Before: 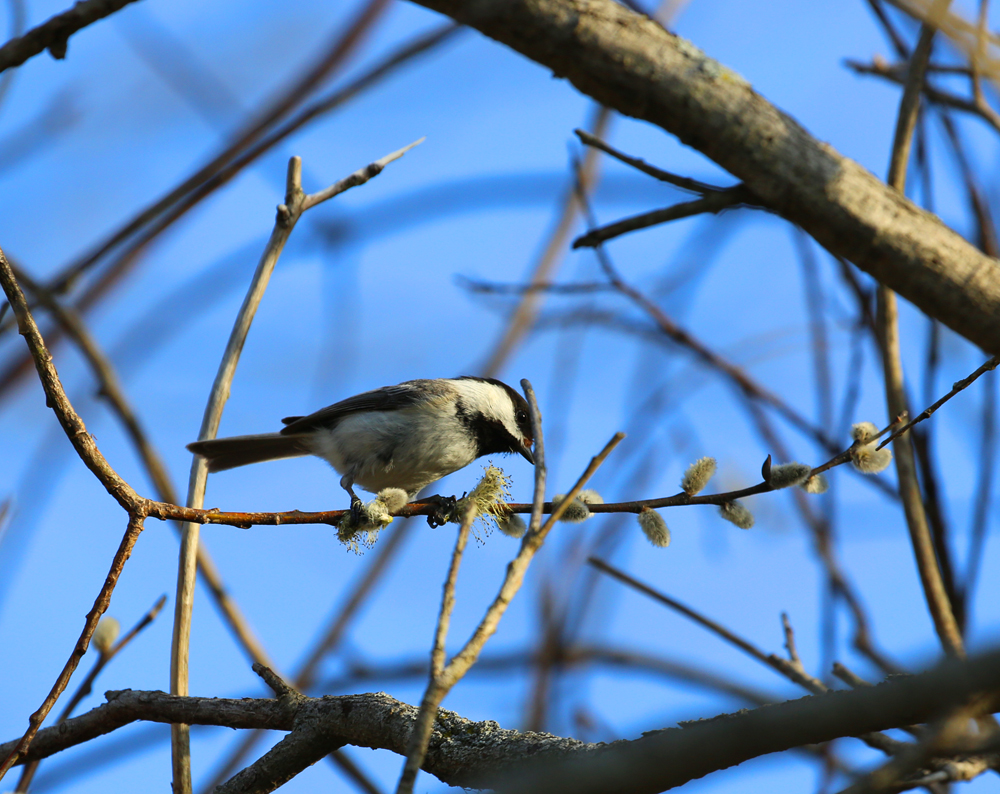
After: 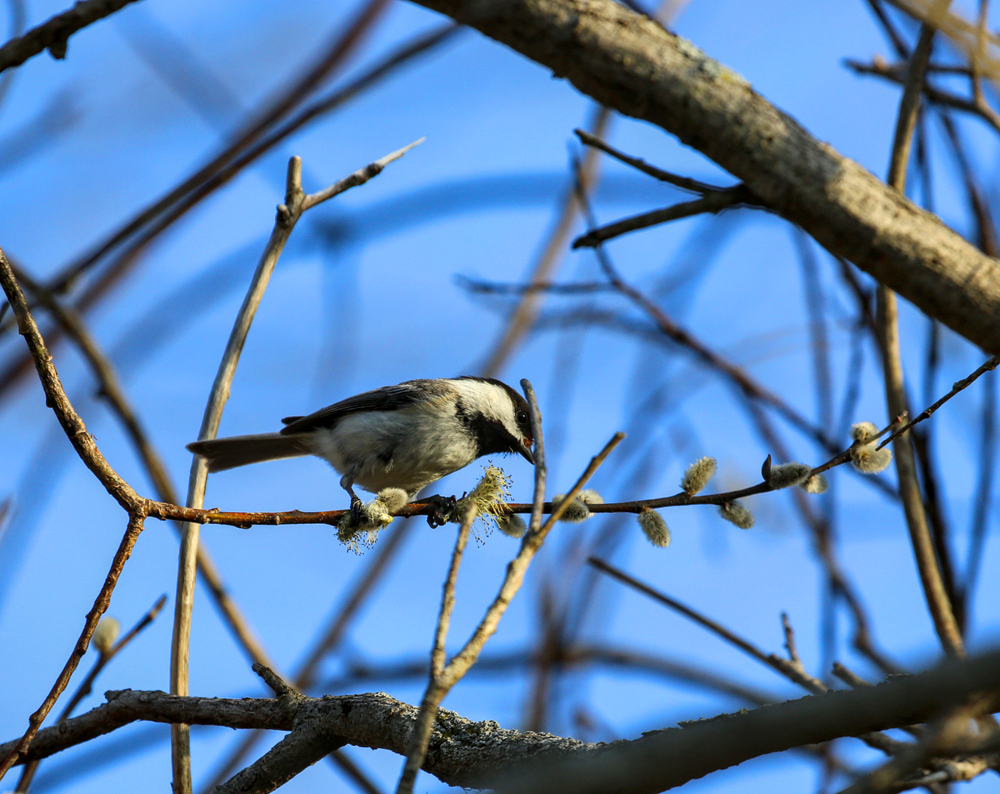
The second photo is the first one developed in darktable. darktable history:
base curve: curves: ch0 [(0, 0) (0.297, 0.298) (1, 1)], preserve colors none
shadows and highlights: soften with gaussian
local contrast: detail 130%
